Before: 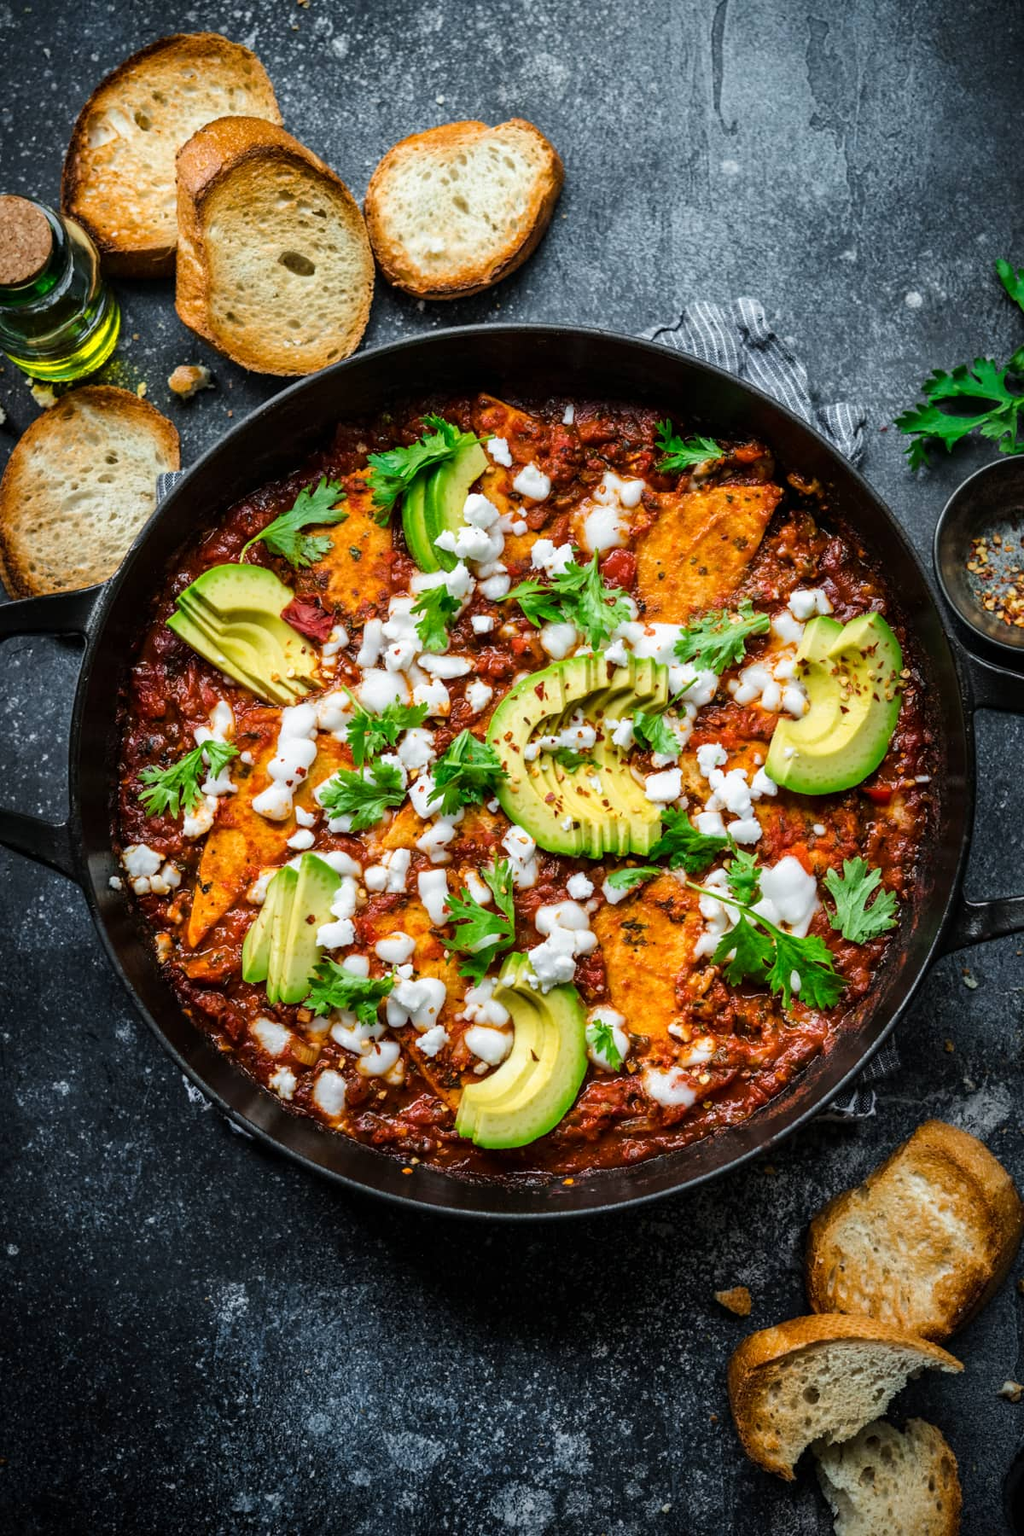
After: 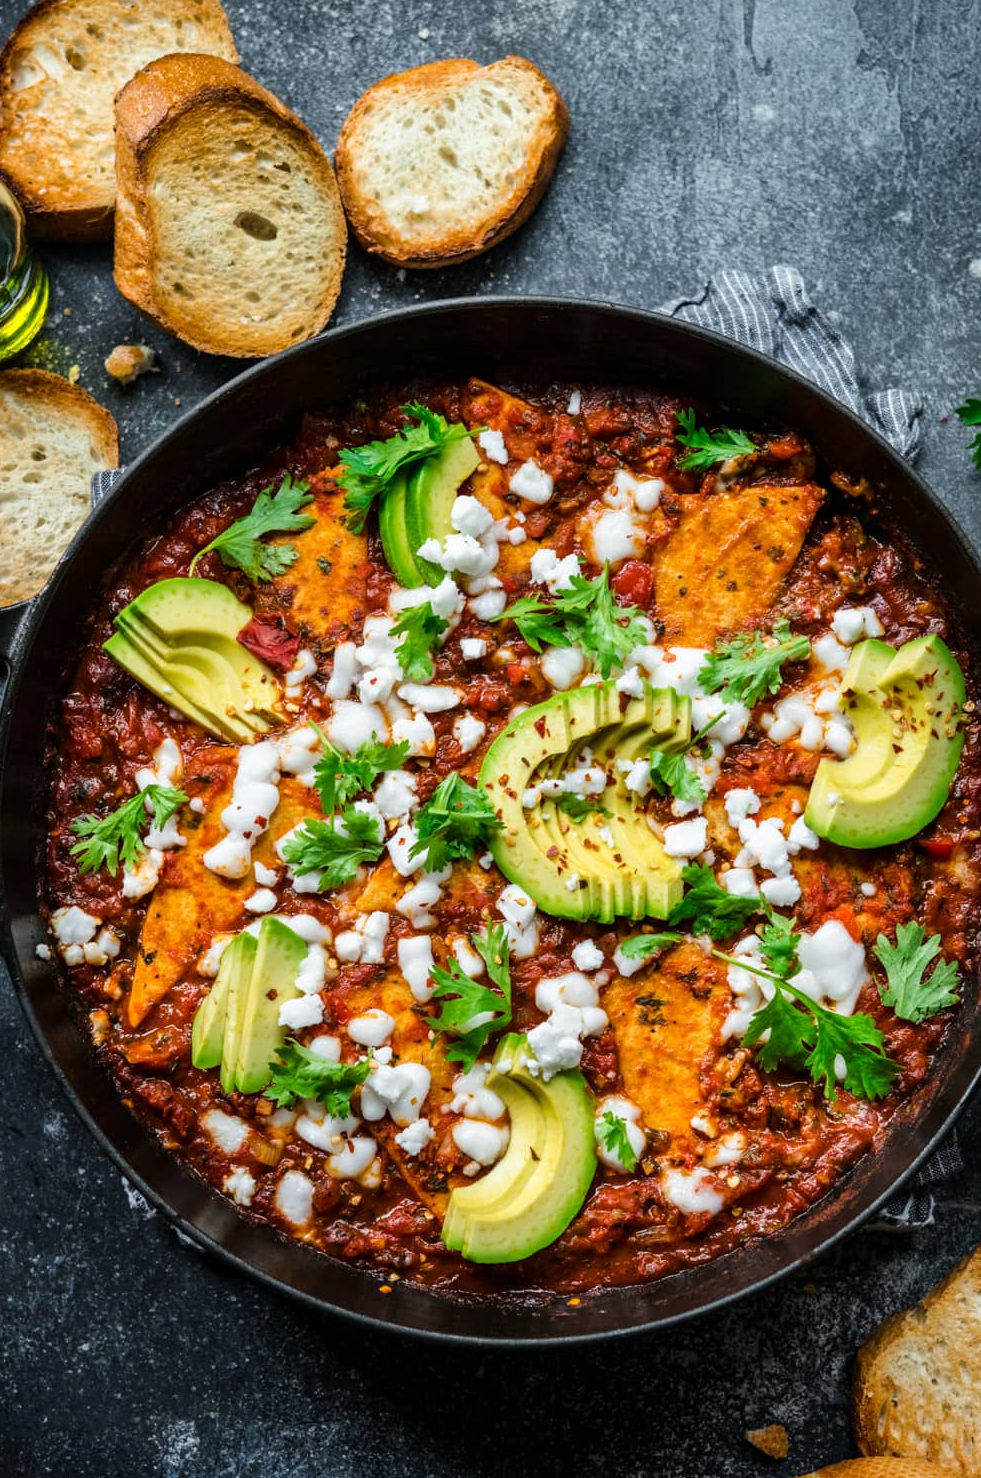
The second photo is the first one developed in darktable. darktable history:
crop and rotate: left 7.668%, top 4.626%, right 10.51%, bottom 13.235%
